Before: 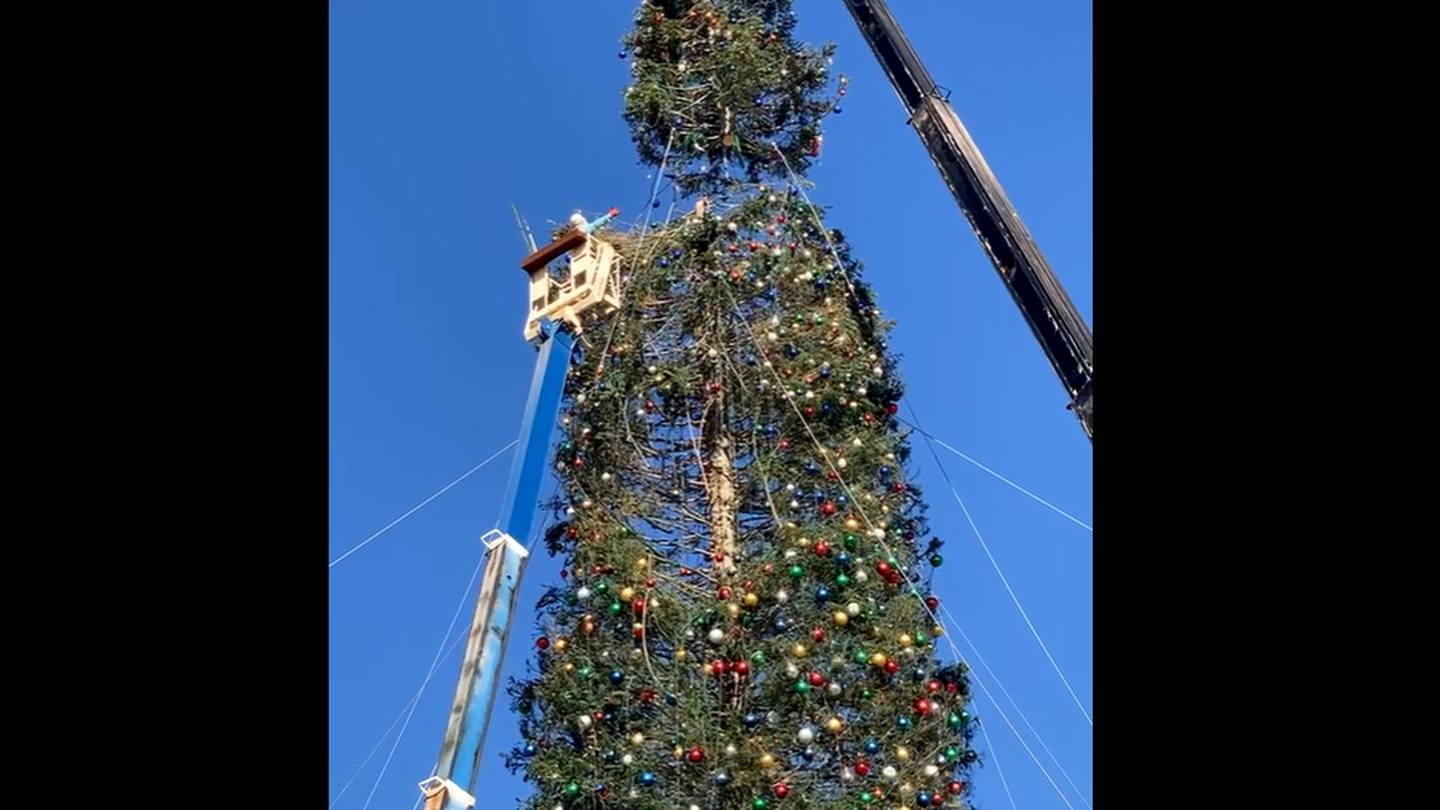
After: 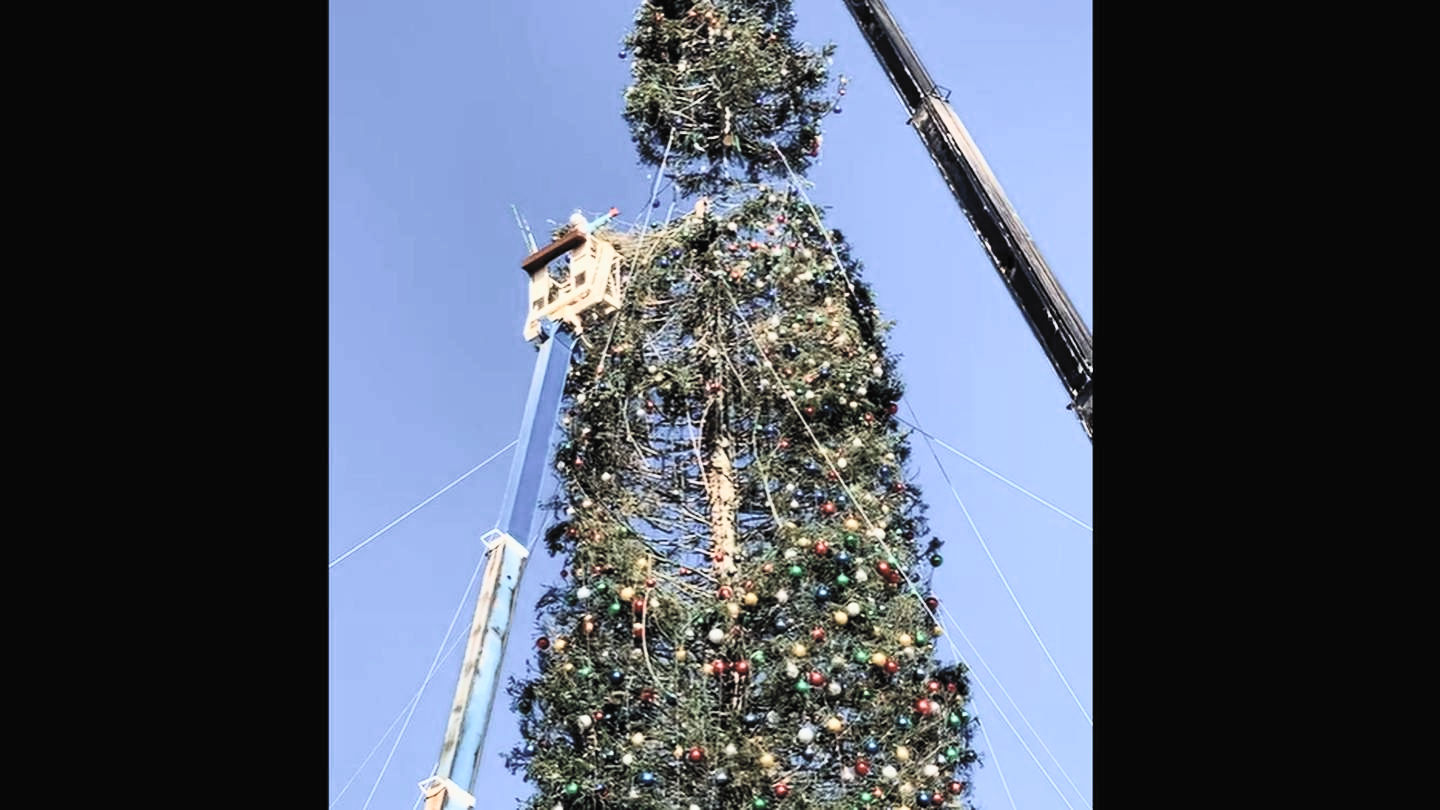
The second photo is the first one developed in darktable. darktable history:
filmic rgb: black relative exposure -7.65 EV, white relative exposure 4.56 EV, threshold 5.99 EV, hardness 3.61, color science v4 (2020), enable highlight reconstruction true
contrast brightness saturation: contrast 0.433, brightness 0.548, saturation -0.19
